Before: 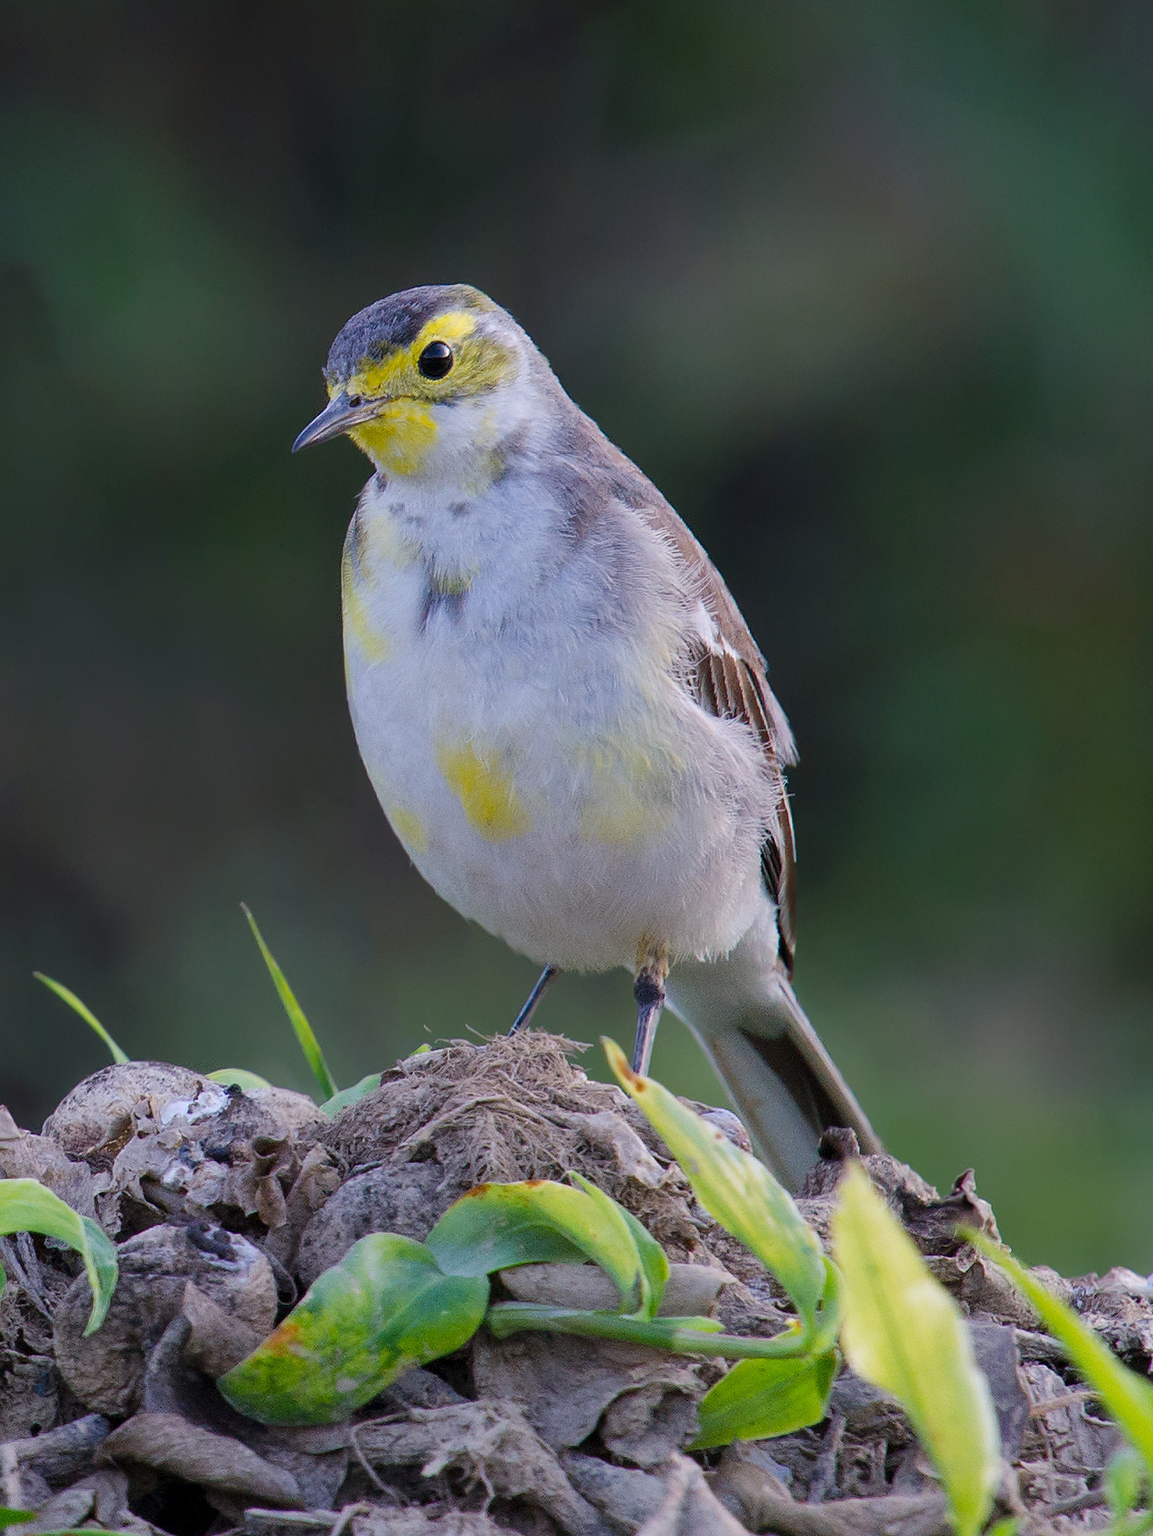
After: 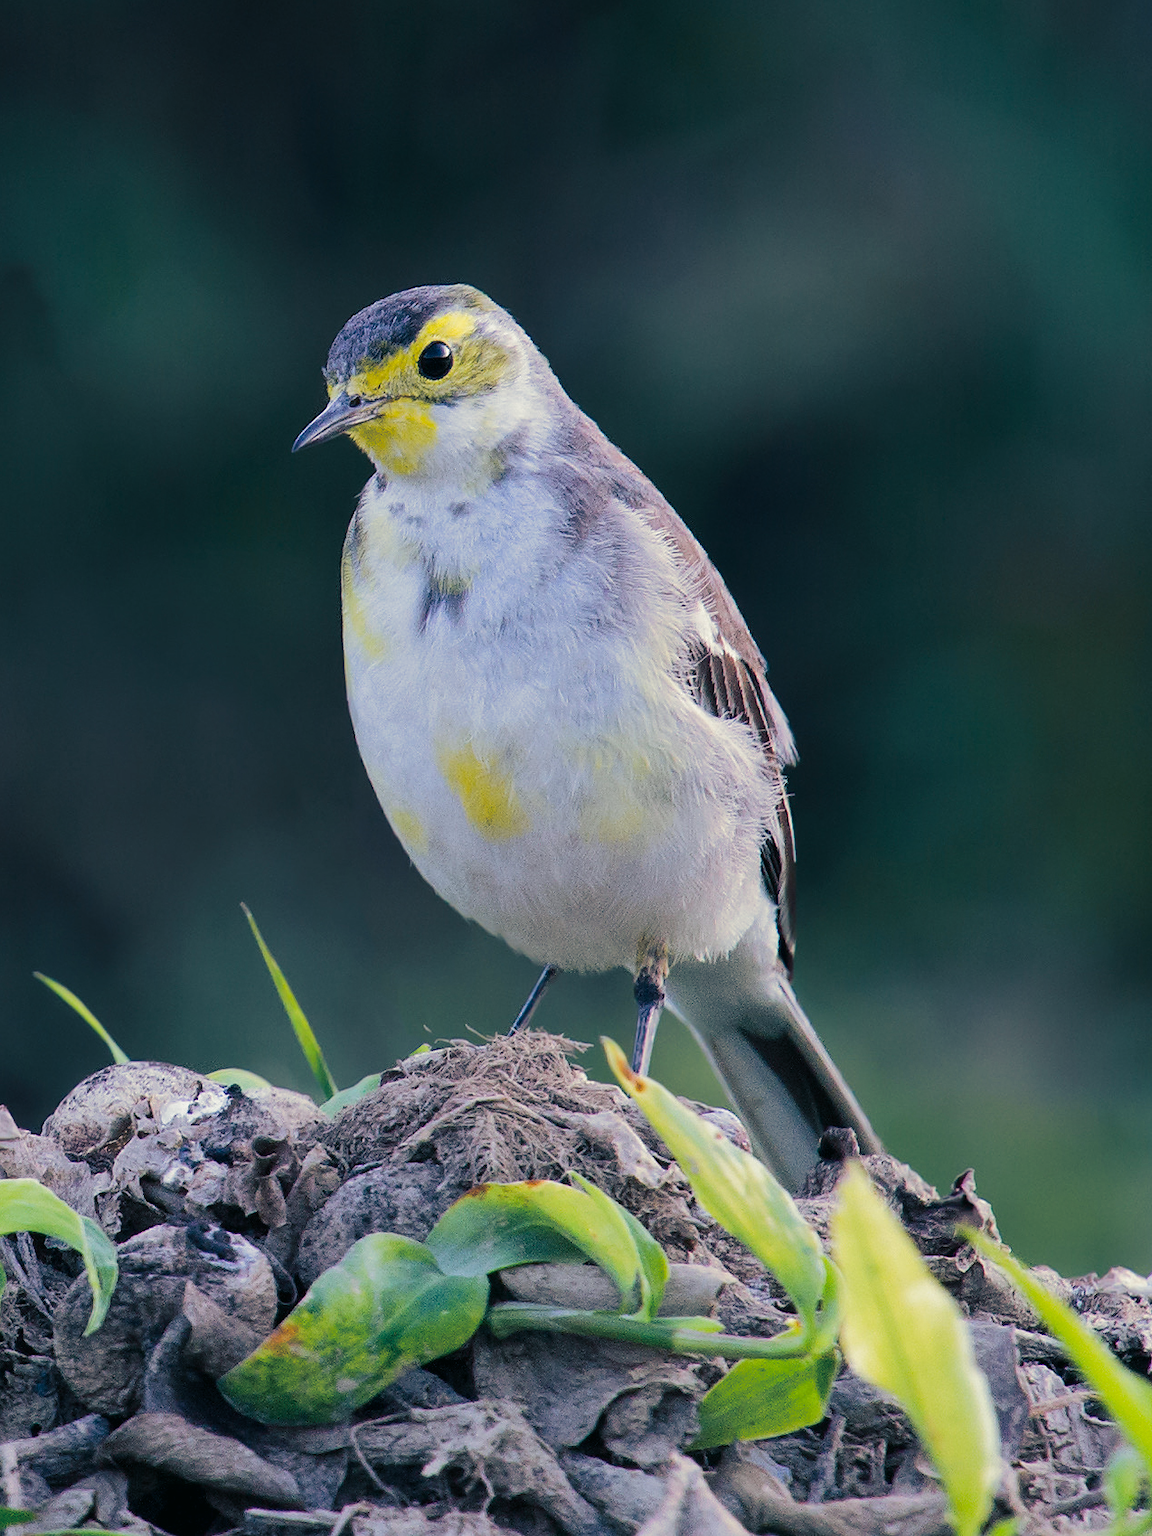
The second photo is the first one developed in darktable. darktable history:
split-toning: shadows › hue 216°, shadows › saturation 1, highlights › hue 57.6°, balance -33.4
tone curve: curves: ch0 [(0, 0.01) (0.037, 0.032) (0.131, 0.108) (0.275, 0.256) (0.483, 0.512) (0.61, 0.665) (0.696, 0.742) (0.792, 0.819) (0.911, 0.925) (0.997, 0.995)]; ch1 [(0, 0) (0.301, 0.3) (0.423, 0.421) (0.492, 0.488) (0.507, 0.503) (0.53, 0.532) (0.573, 0.586) (0.683, 0.702) (0.746, 0.77) (1, 1)]; ch2 [(0, 0) (0.246, 0.233) (0.36, 0.352) (0.415, 0.415) (0.485, 0.487) (0.502, 0.504) (0.525, 0.518) (0.539, 0.539) (0.587, 0.594) (0.636, 0.652) (0.711, 0.729) (0.845, 0.855) (0.998, 0.977)], color space Lab, independent channels, preserve colors none
